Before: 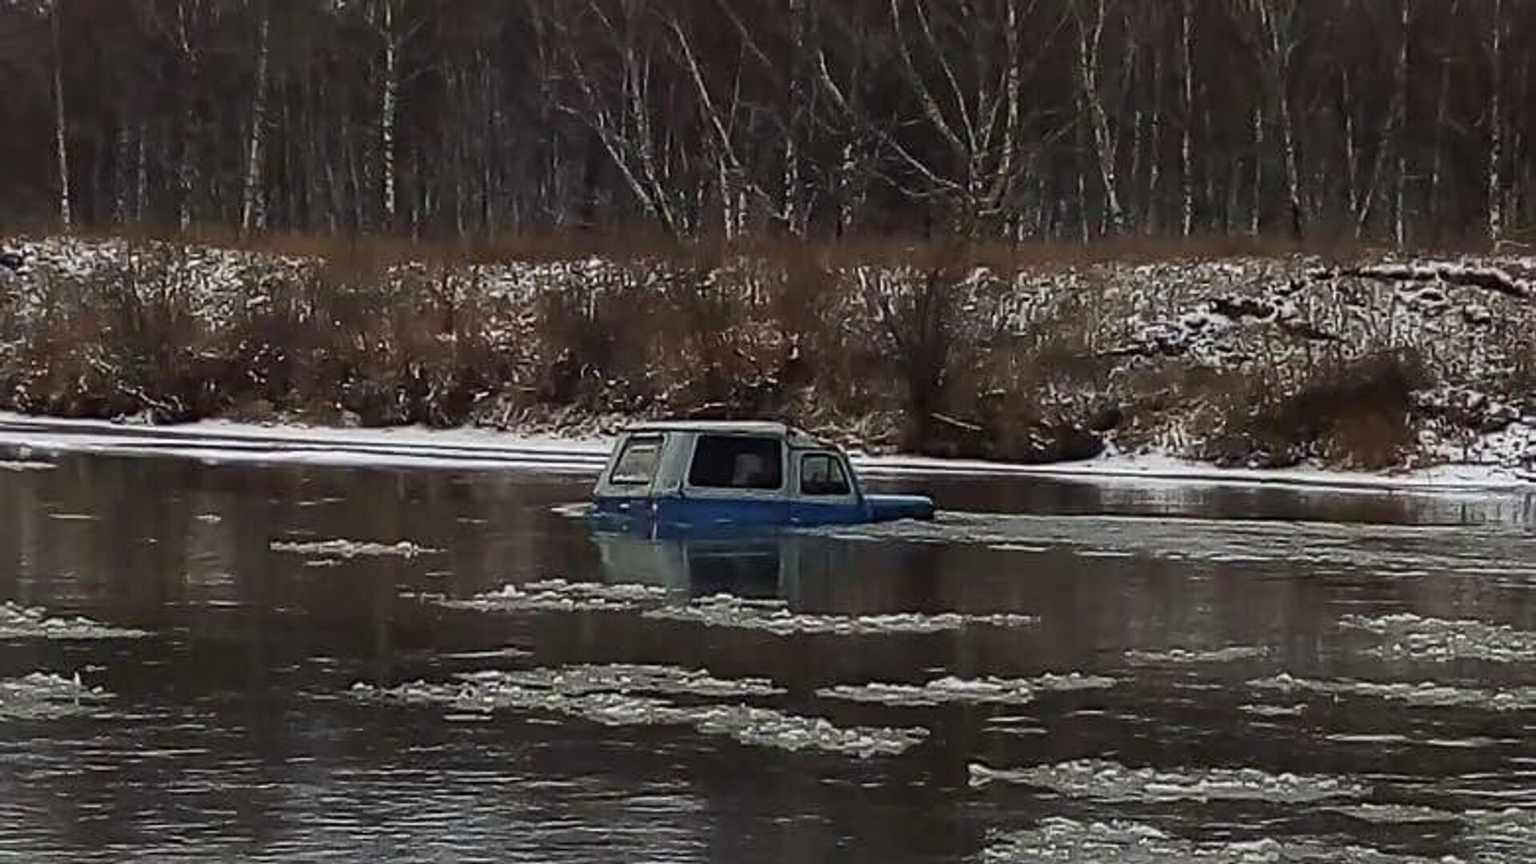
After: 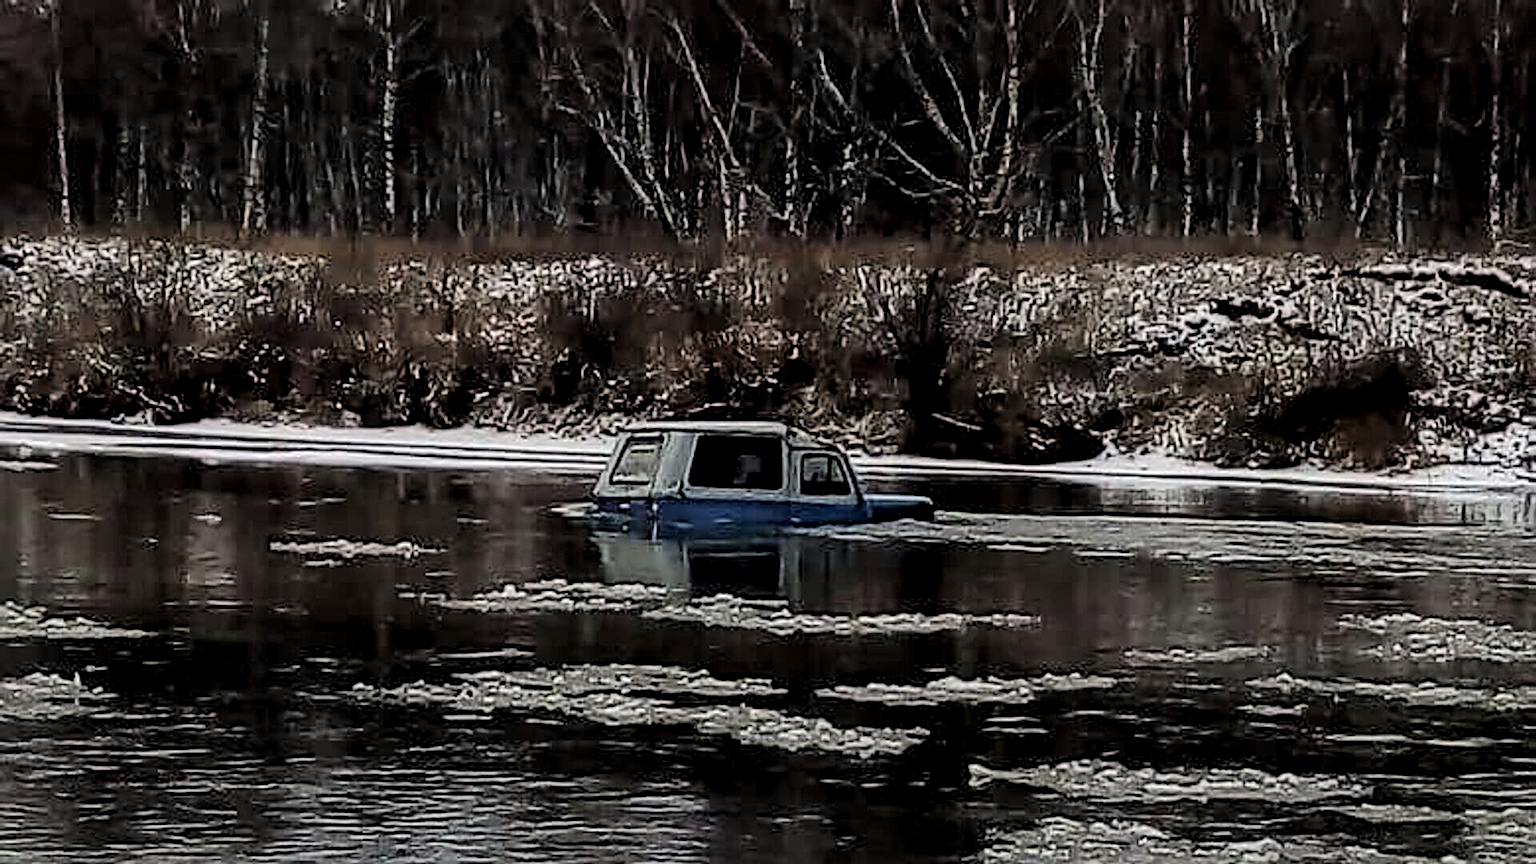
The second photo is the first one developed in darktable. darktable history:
local contrast: detail 135%, midtone range 0.747
sharpen: radius 2.492, amount 0.34
filmic rgb: black relative exposure -16 EV, white relative exposure 6.24 EV, hardness 5.12, contrast 1.353, color science v4 (2020), iterations of high-quality reconstruction 0
shadows and highlights: shadows 39.89, highlights -59.93
